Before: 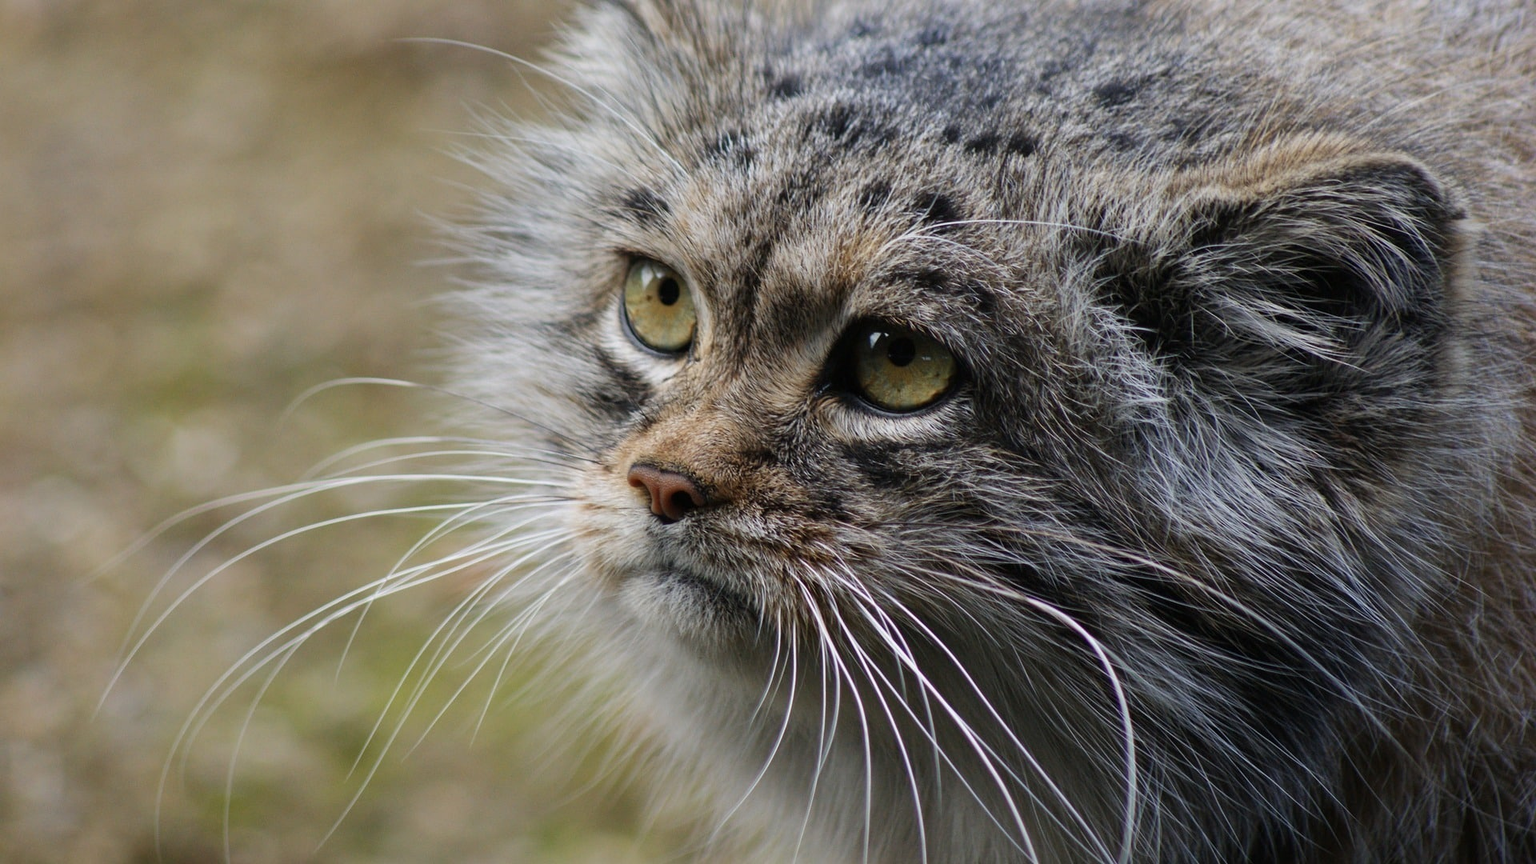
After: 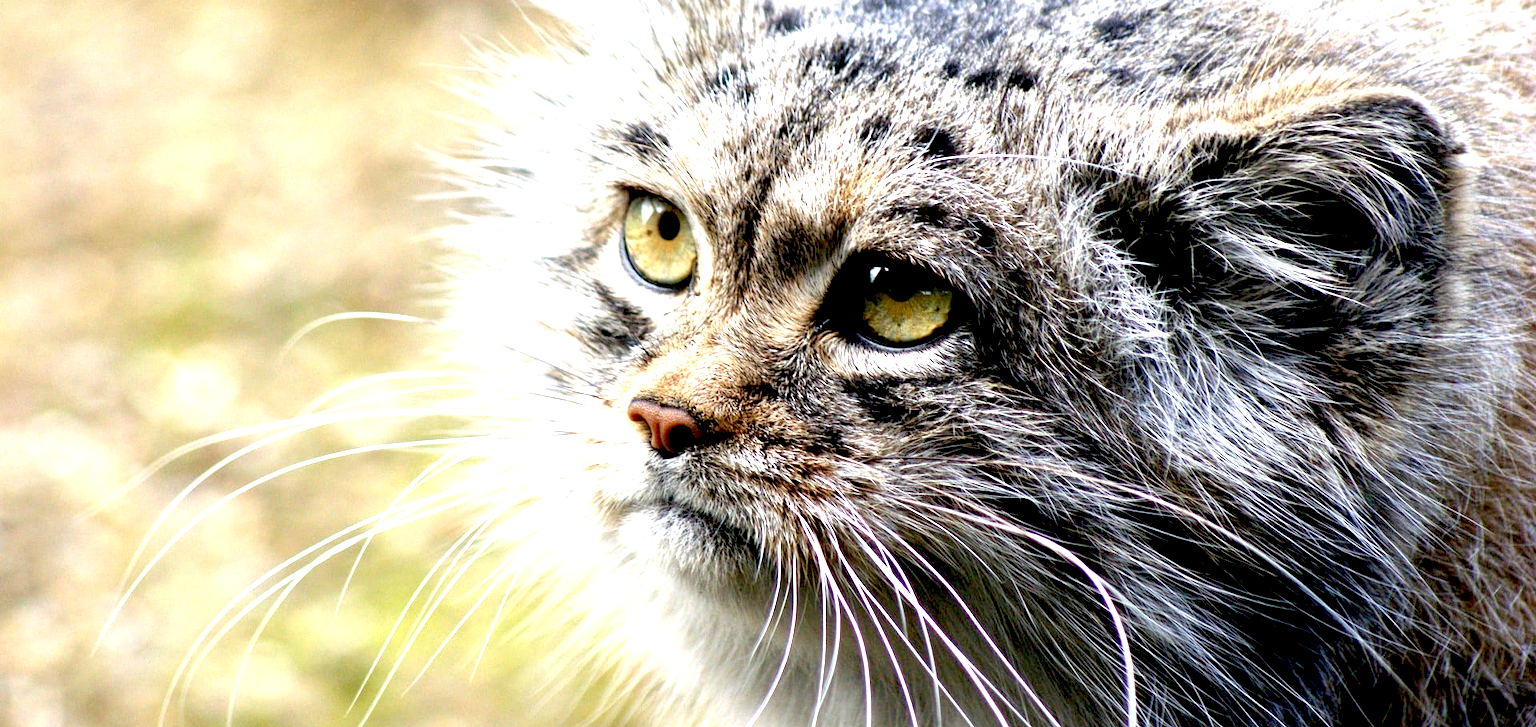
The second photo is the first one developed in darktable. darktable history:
crop: top 7.625%, bottom 8.027%
exposure: black level correction 0.016, exposure 1.774 EV, compensate highlight preservation false
local contrast: highlights 100%, shadows 100%, detail 120%, midtone range 0.2
